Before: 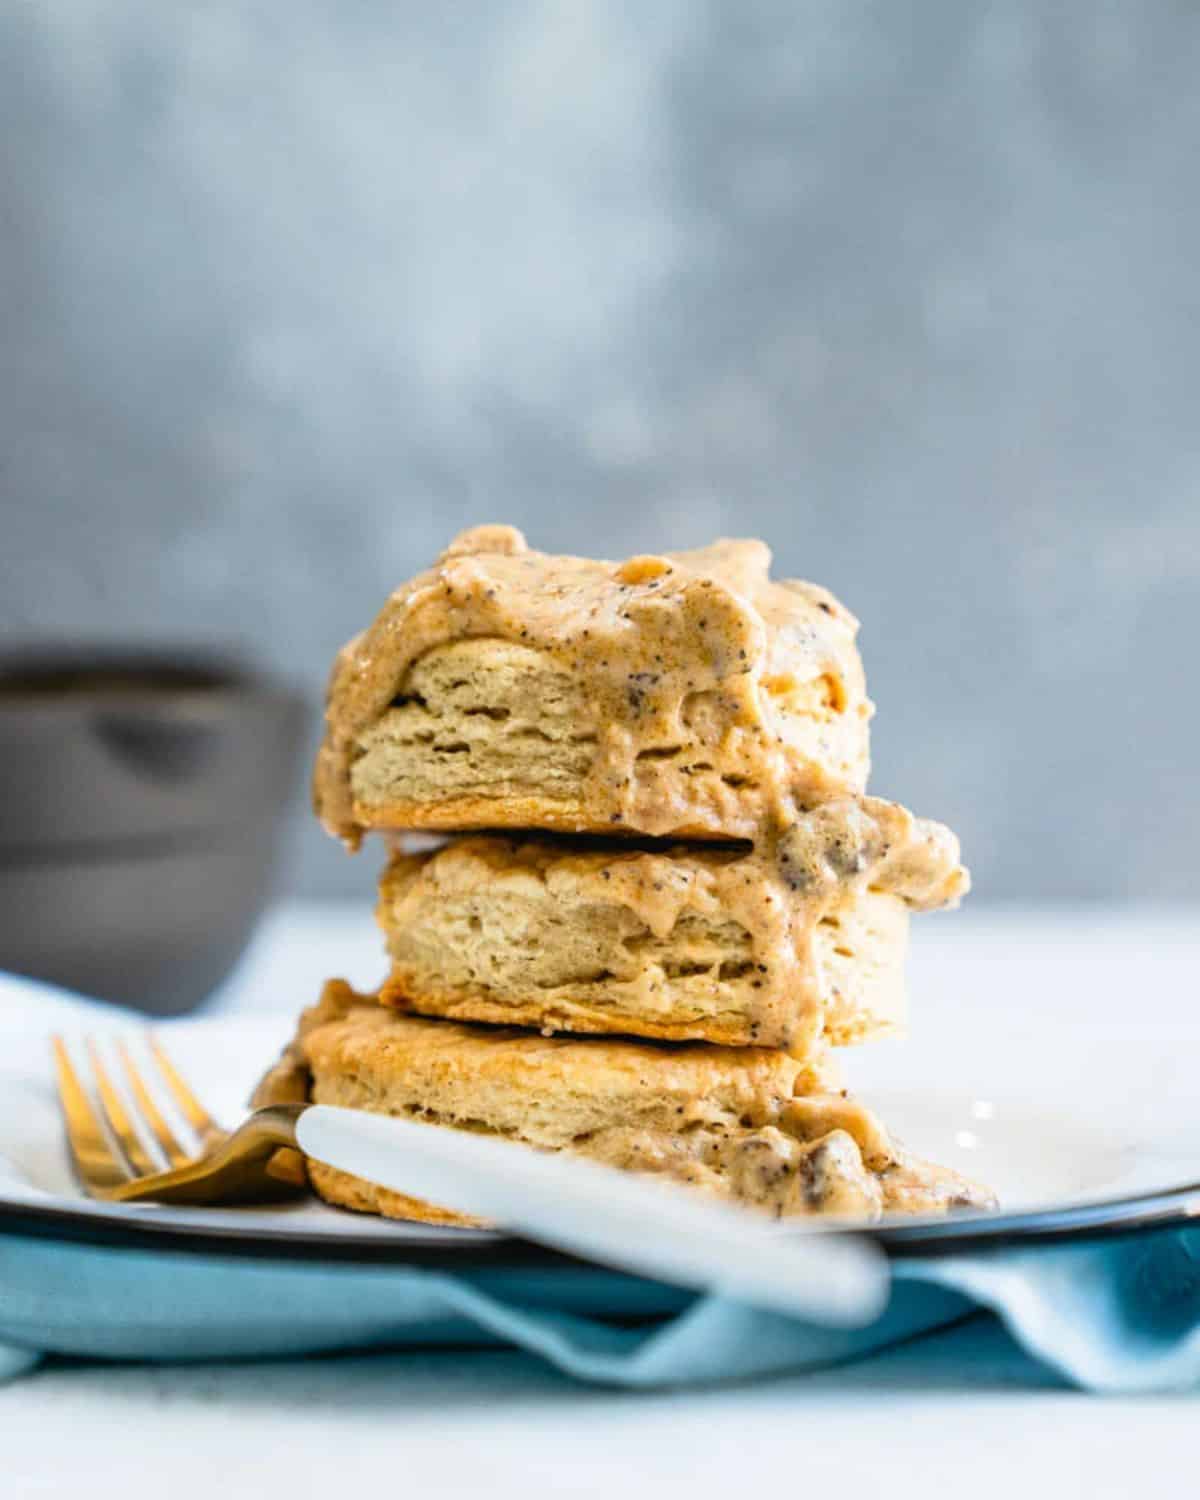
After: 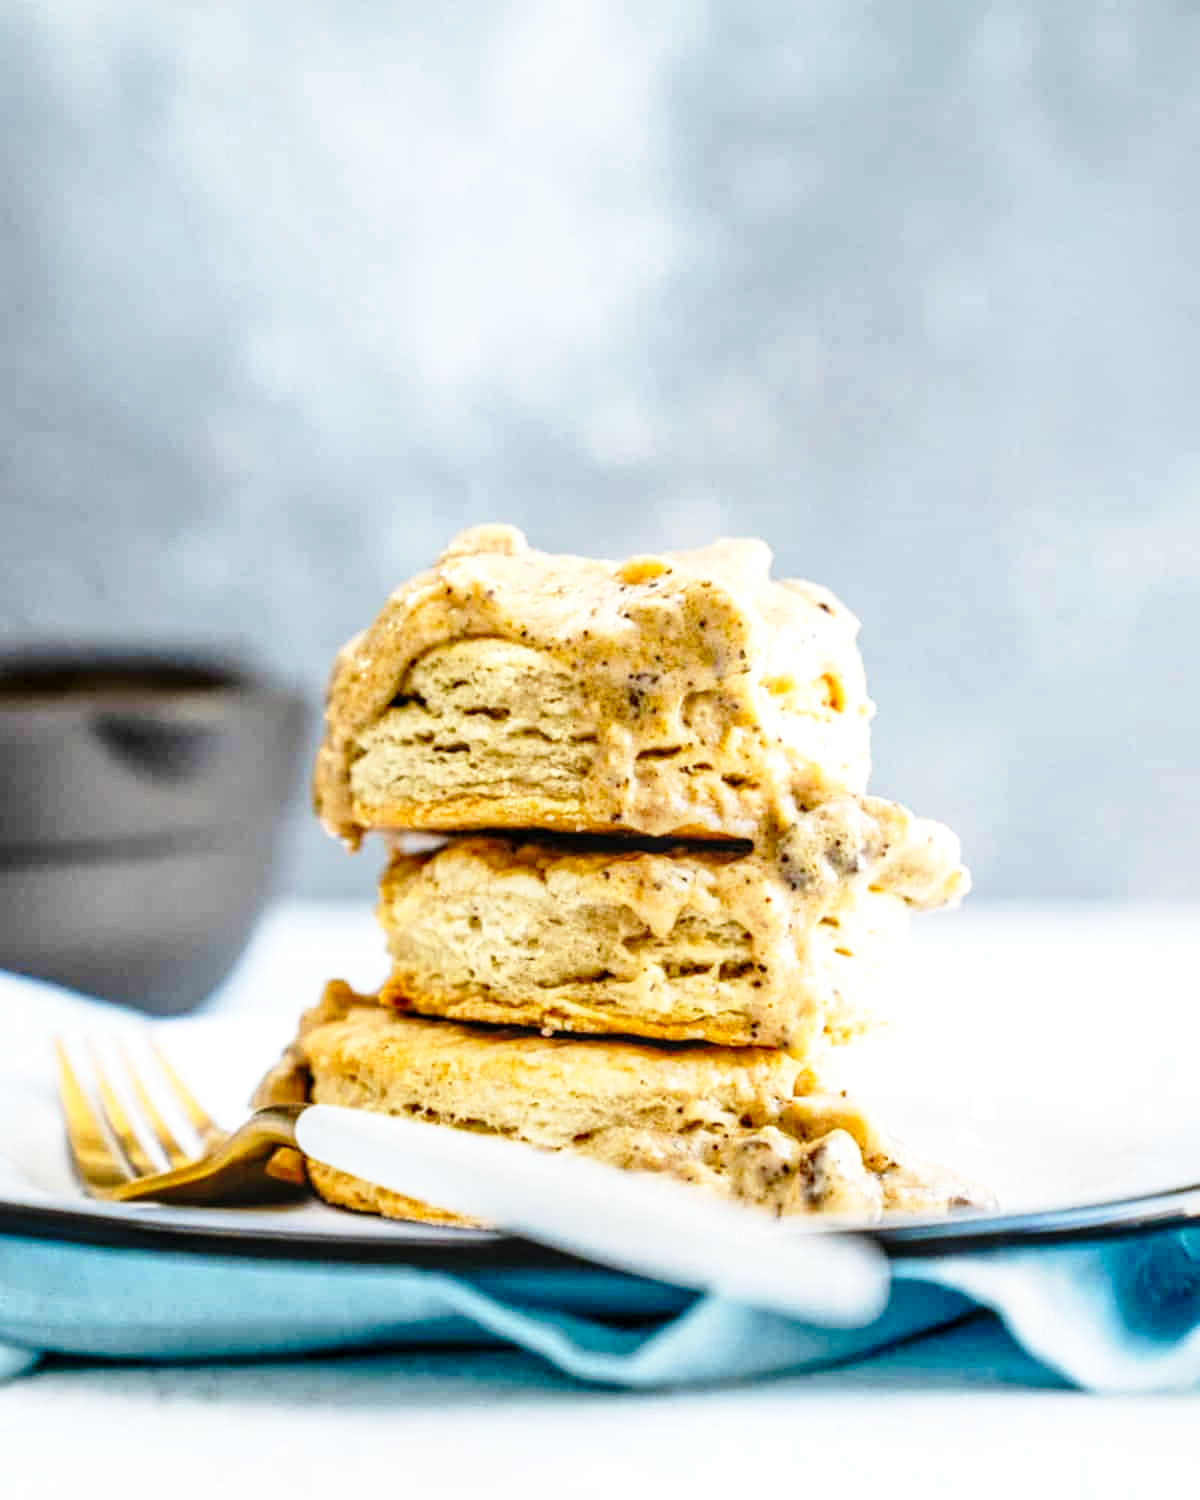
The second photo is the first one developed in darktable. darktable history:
base curve: curves: ch0 [(0, 0) (0.028, 0.03) (0.121, 0.232) (0.46, 0.748) (0.859, 0.968) (1, 1)], preserve colors none
local contrast: highlights 35%, detail 135%
